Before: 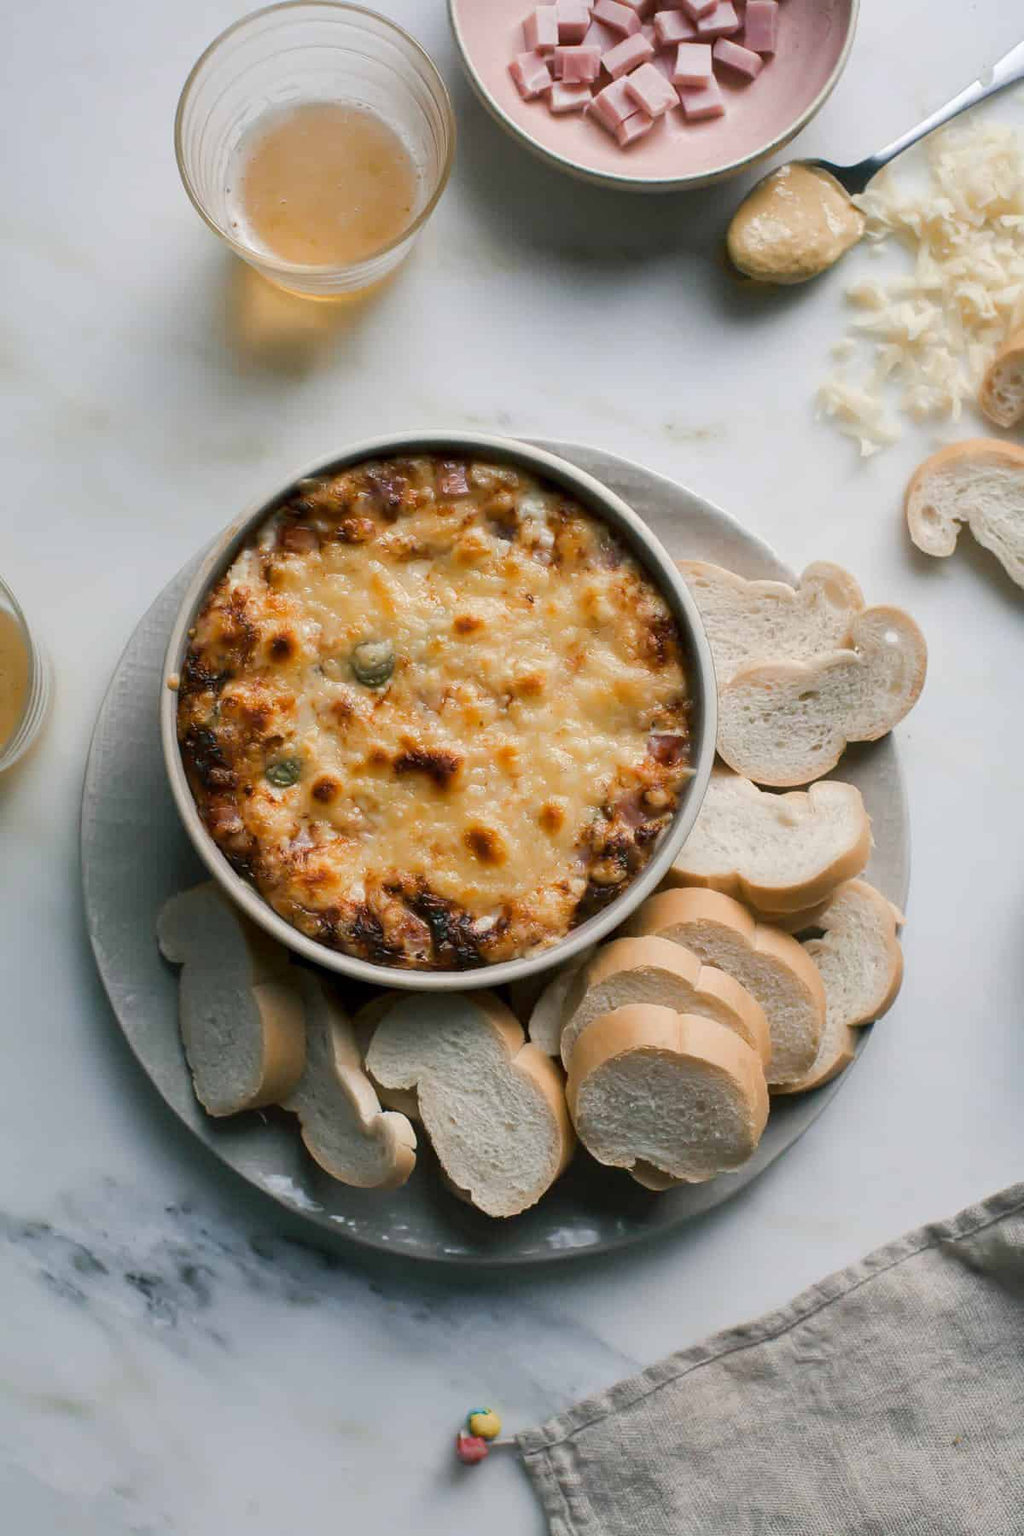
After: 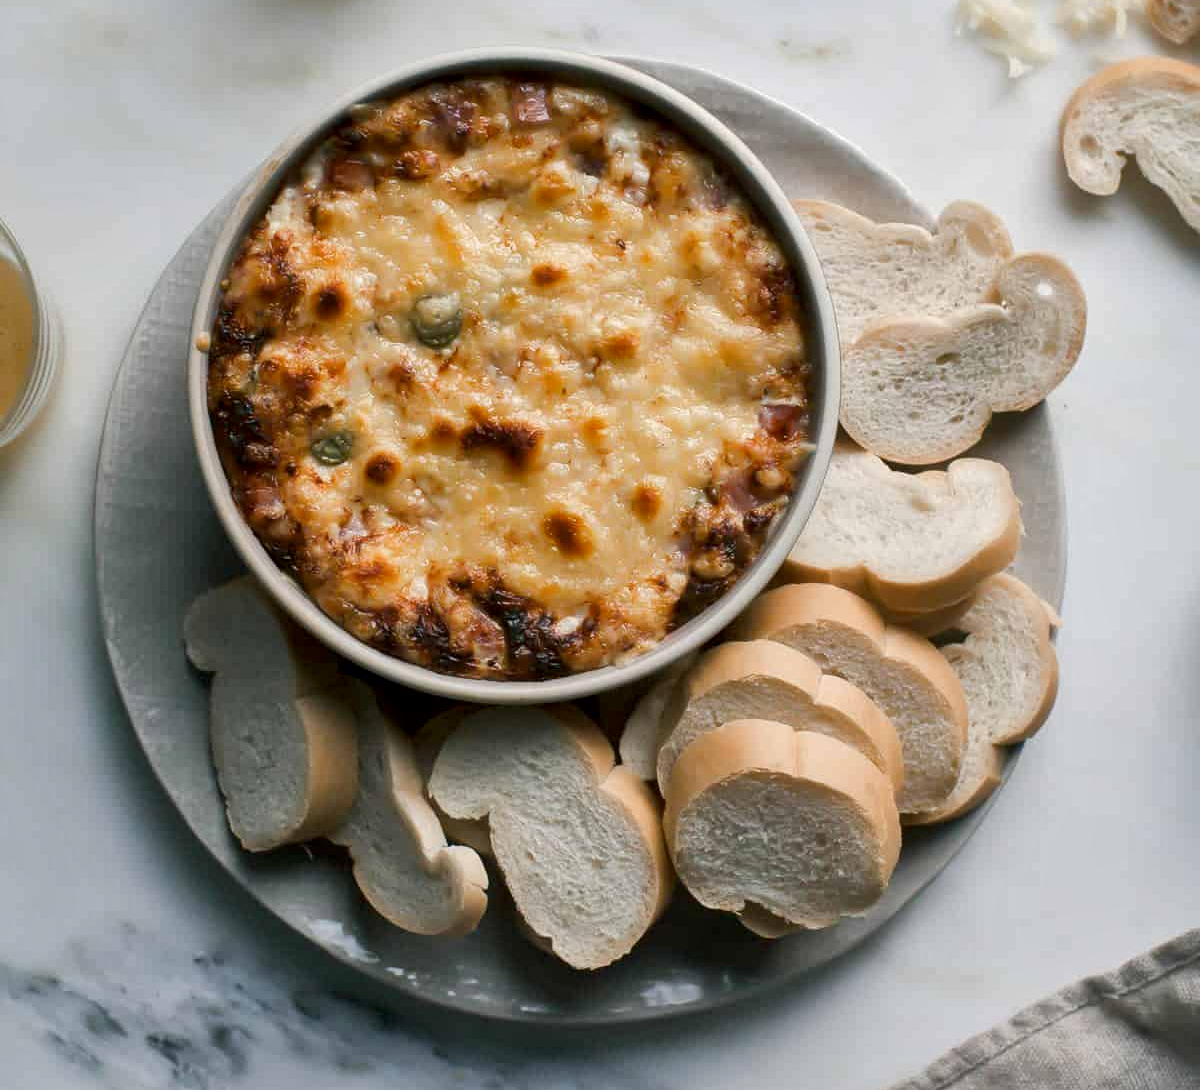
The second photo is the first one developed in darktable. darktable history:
crop and rotate: top 25.433%, bottom 13.977%
local contrast: mode bilateral grid, contrast 20, coarseness 49, detail 139%, midtone range 0.2
